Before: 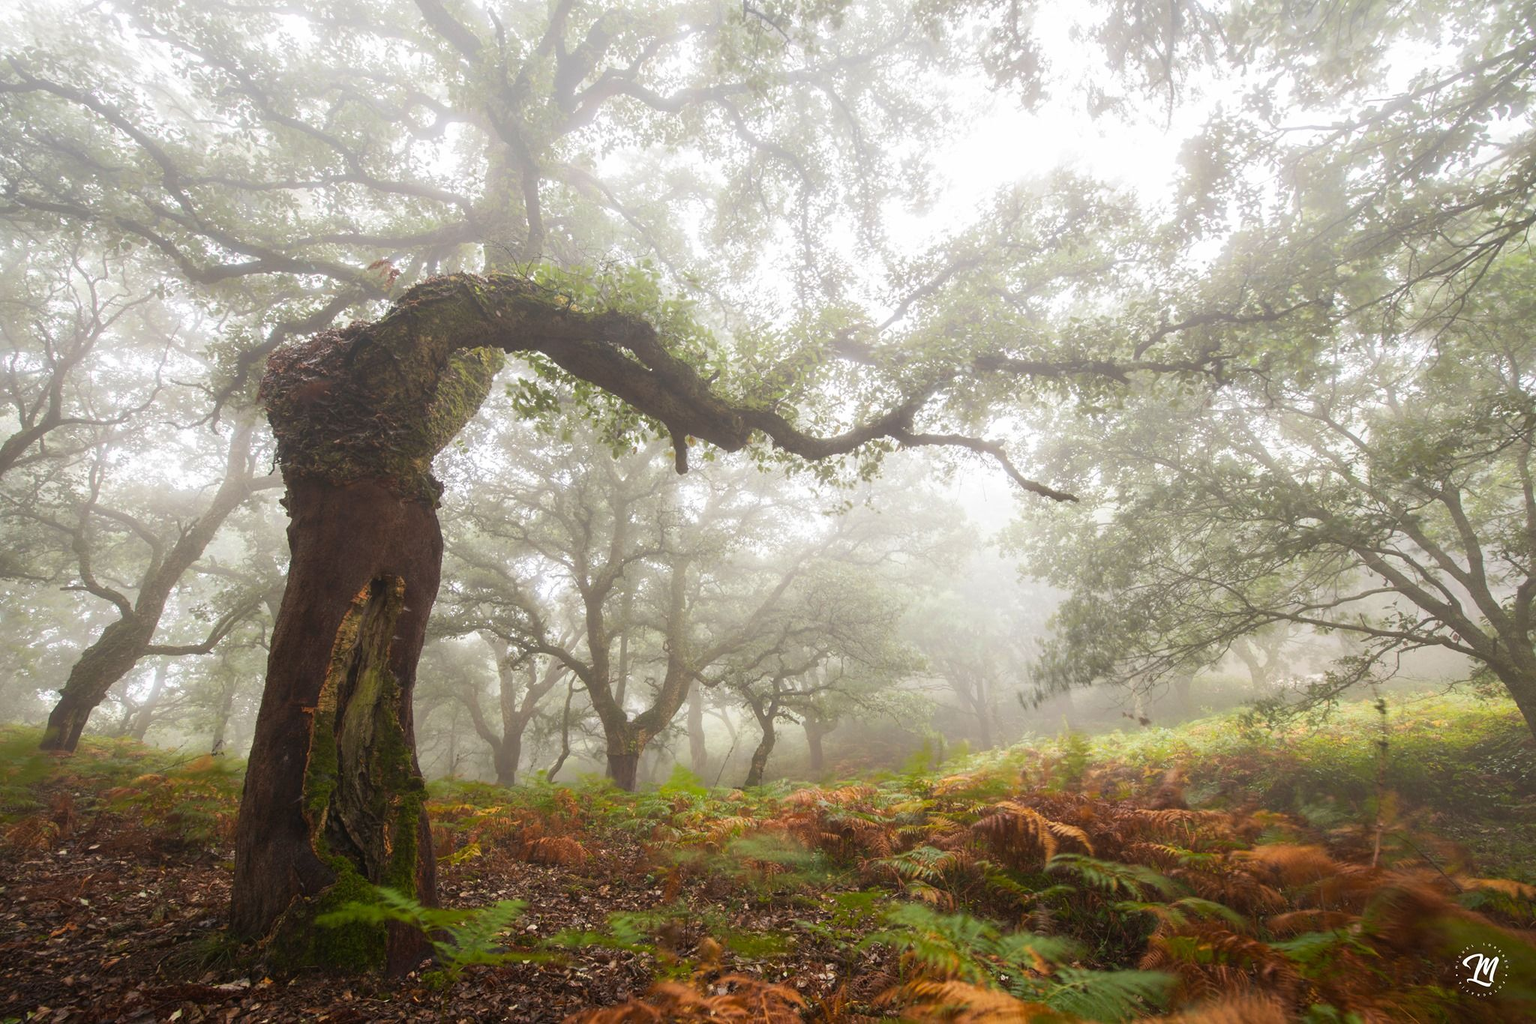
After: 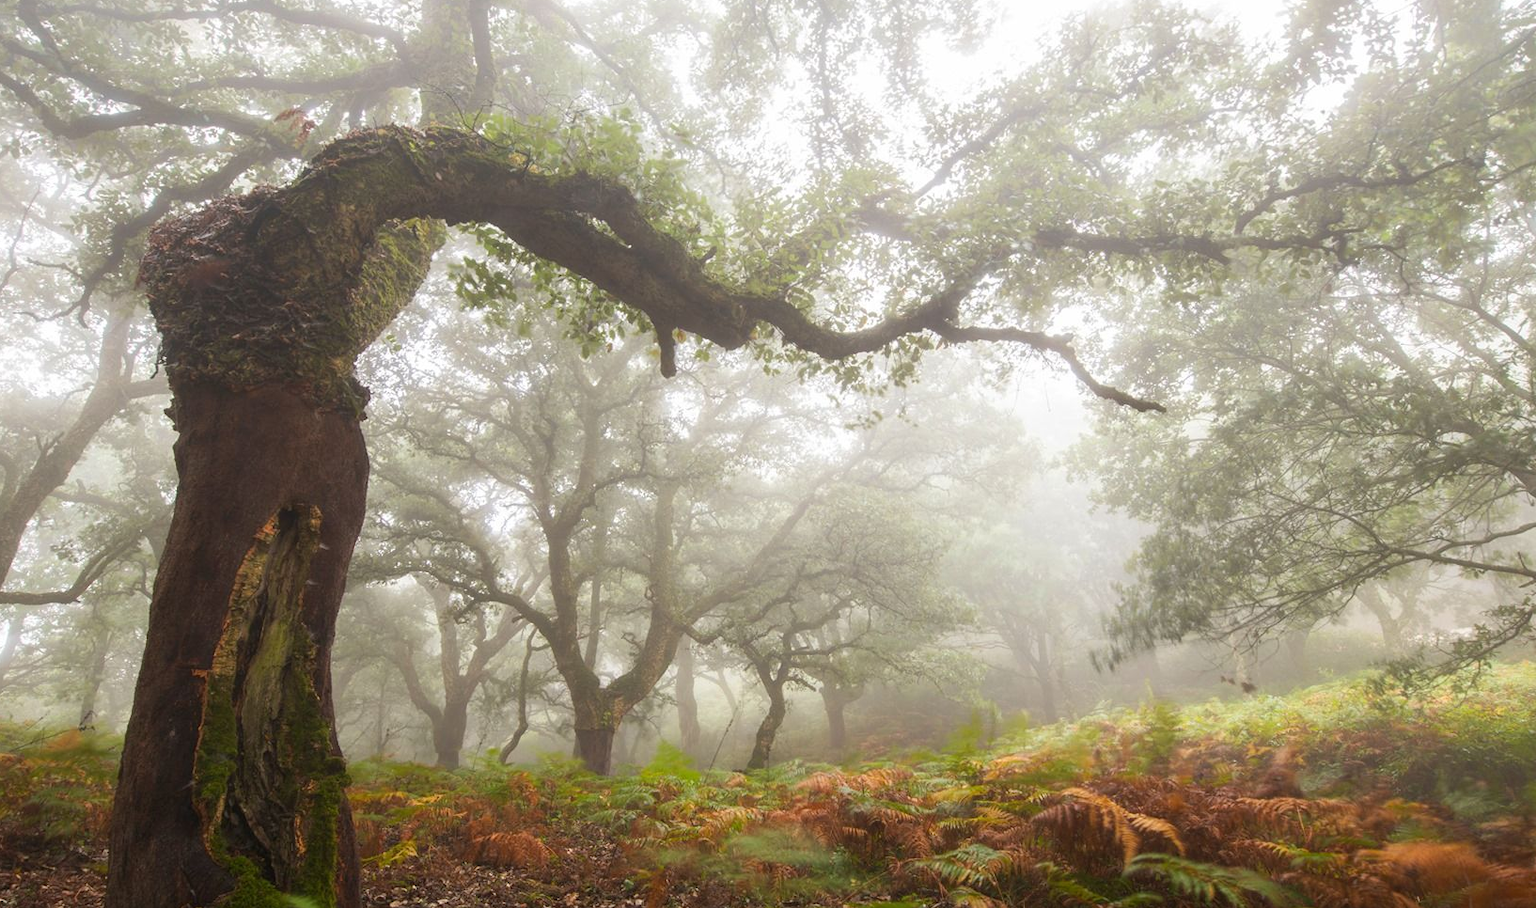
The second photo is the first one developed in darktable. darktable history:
crop: left 9.686%, top 16.949%, right 10.493%, bottom 12.315%
